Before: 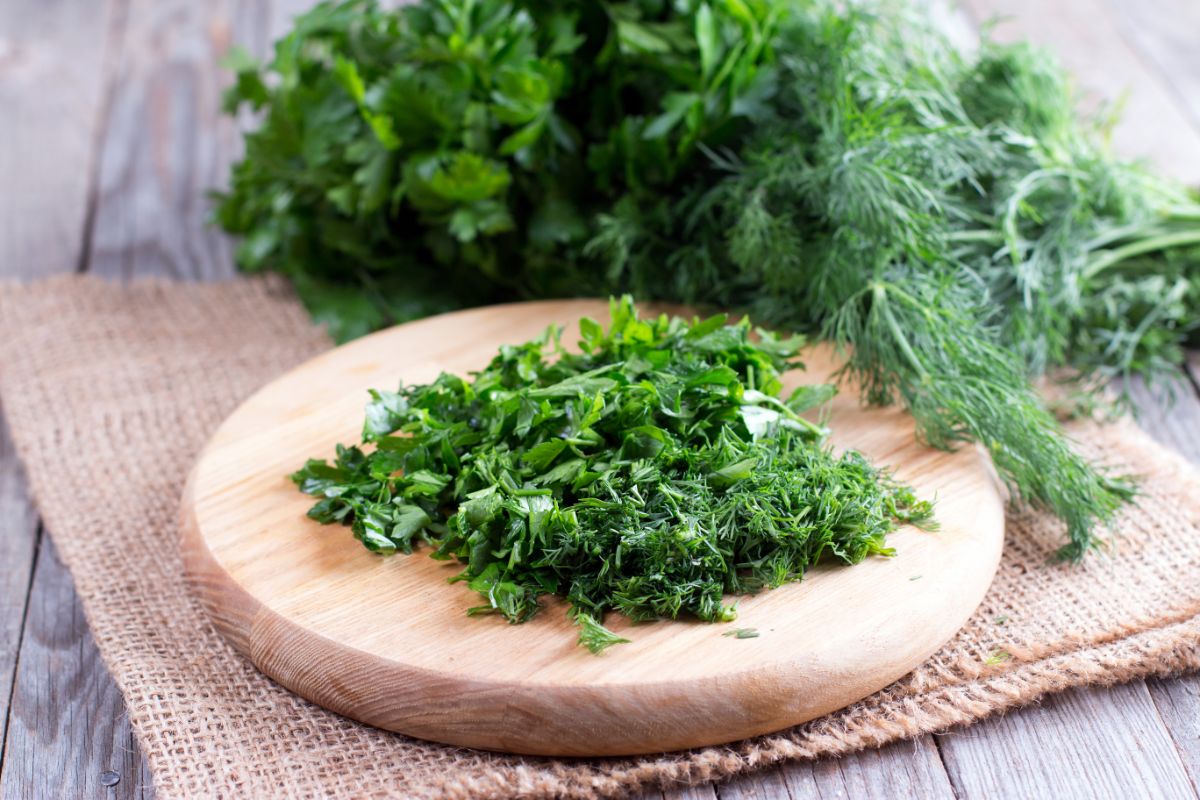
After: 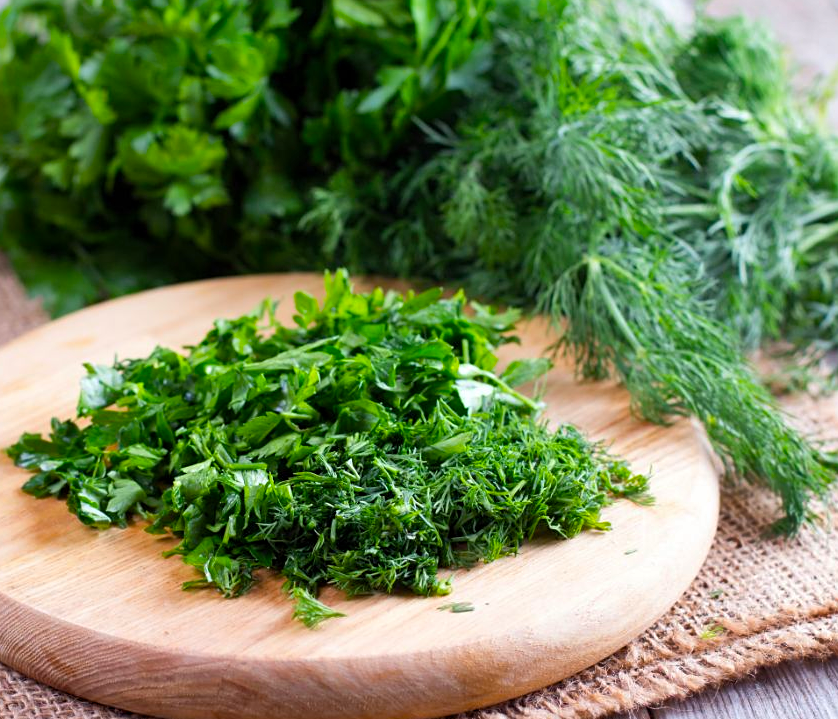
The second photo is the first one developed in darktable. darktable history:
crop and rotate: left 23.767%, top 3.319%, right 6.391%, bottom 6.725%
sharpen: amount 0.216
color balance rgb: perceptual saturation grading › global saturation 30.813%
shadows and highlights: low approximation 0.01, soften with gaussian
